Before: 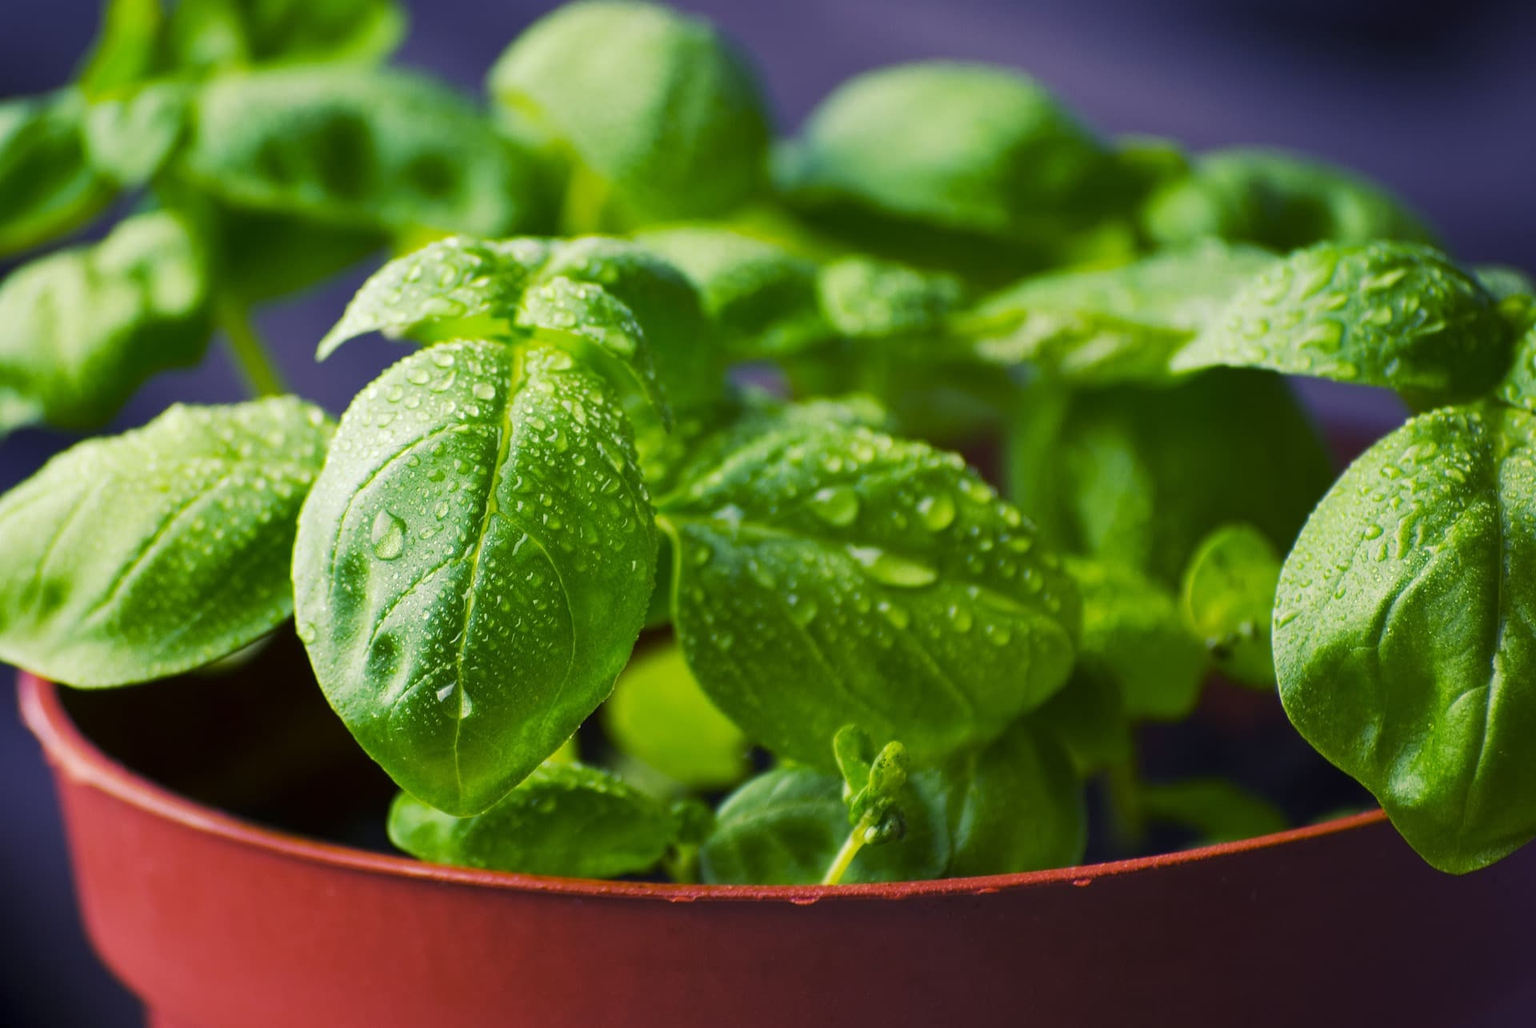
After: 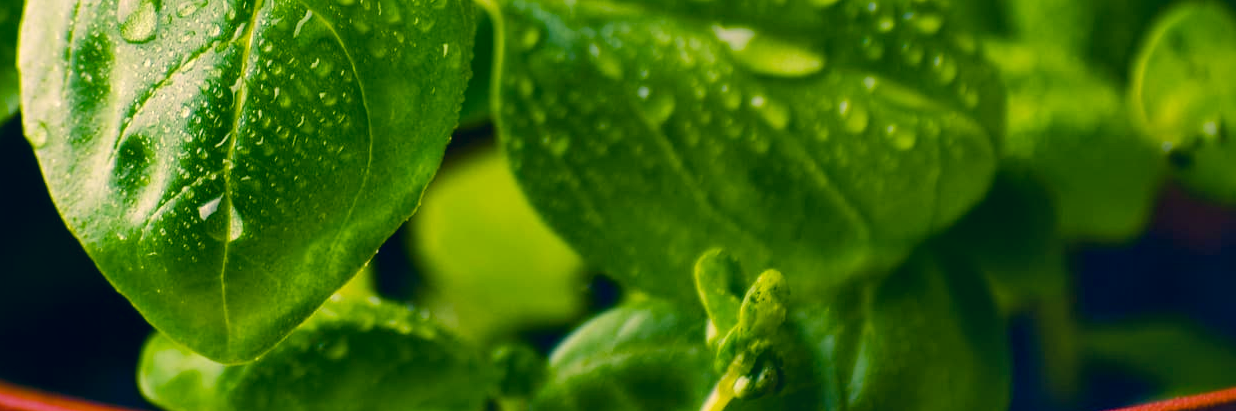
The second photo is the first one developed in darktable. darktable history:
crop: left 18.091%, top 51.13%, right 17.525%, bottom 16.85%
local contrast: mode bilateral grid, contrast 20, coarseness 50, detail 132%, midtone range 0.2
color correction: highlights a* 10.32, highlights b* 14.66, shadows a* -9.59, shadows b* -15.02
color balance rgb: perceptual saturation grading › global saturation 20%, perceptual saturation grading › highlights -25%, perceptual saturation grading › shadows 50%
